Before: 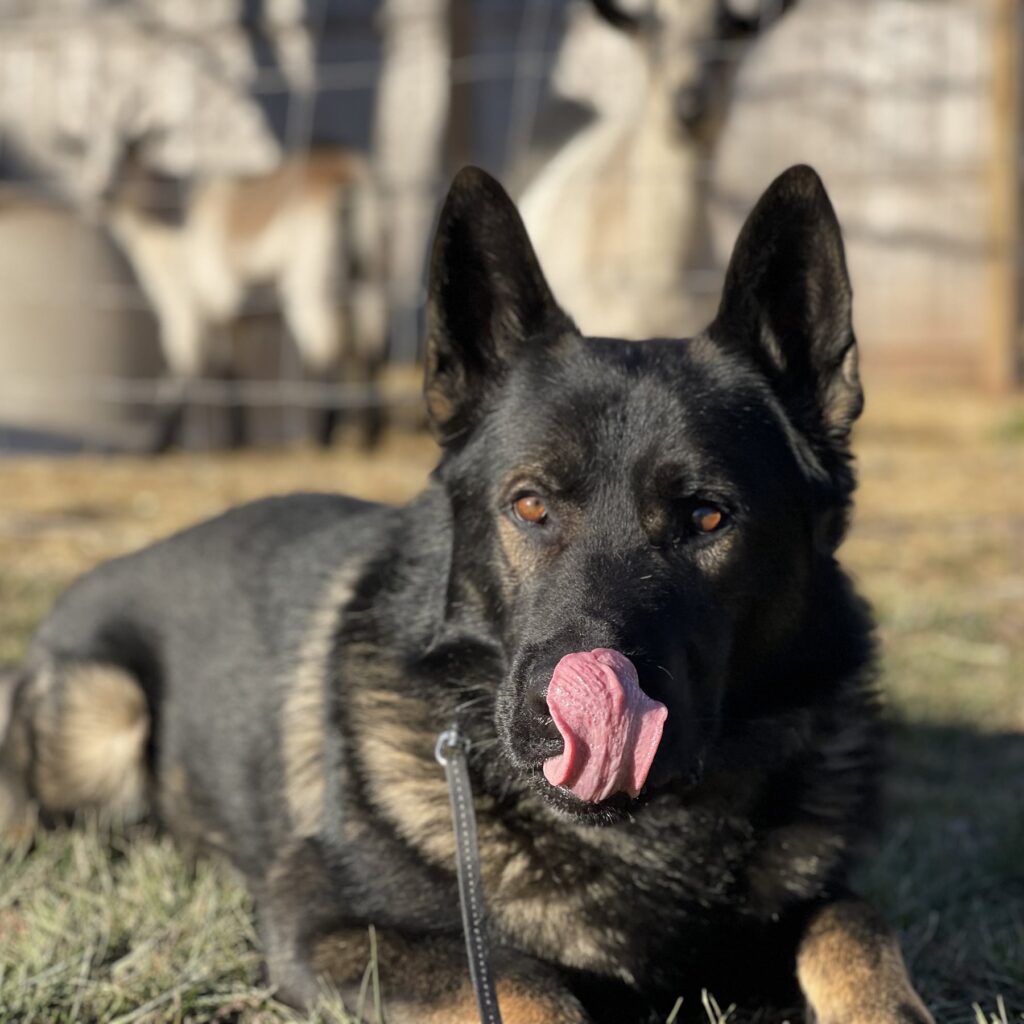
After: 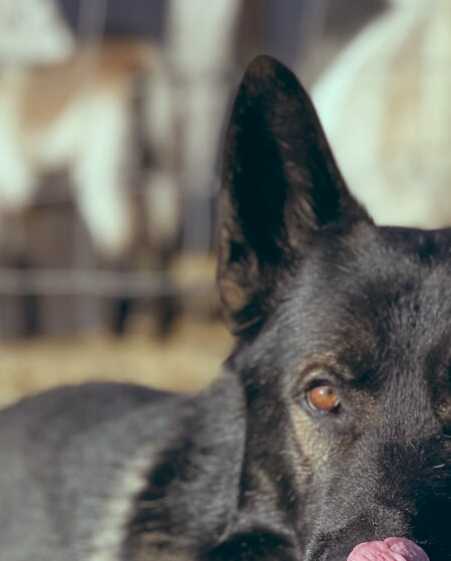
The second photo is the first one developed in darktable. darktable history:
crop: left 20.248%, top 10.86%, right 35.675%, bottom 34.321%
color balance: lift [1.003, 0.993, 1.001, 1.007], gamma [1.018, 1.072, 0.959, 0.928], gain [0.974, 0.873, 1.031, 1.127]
